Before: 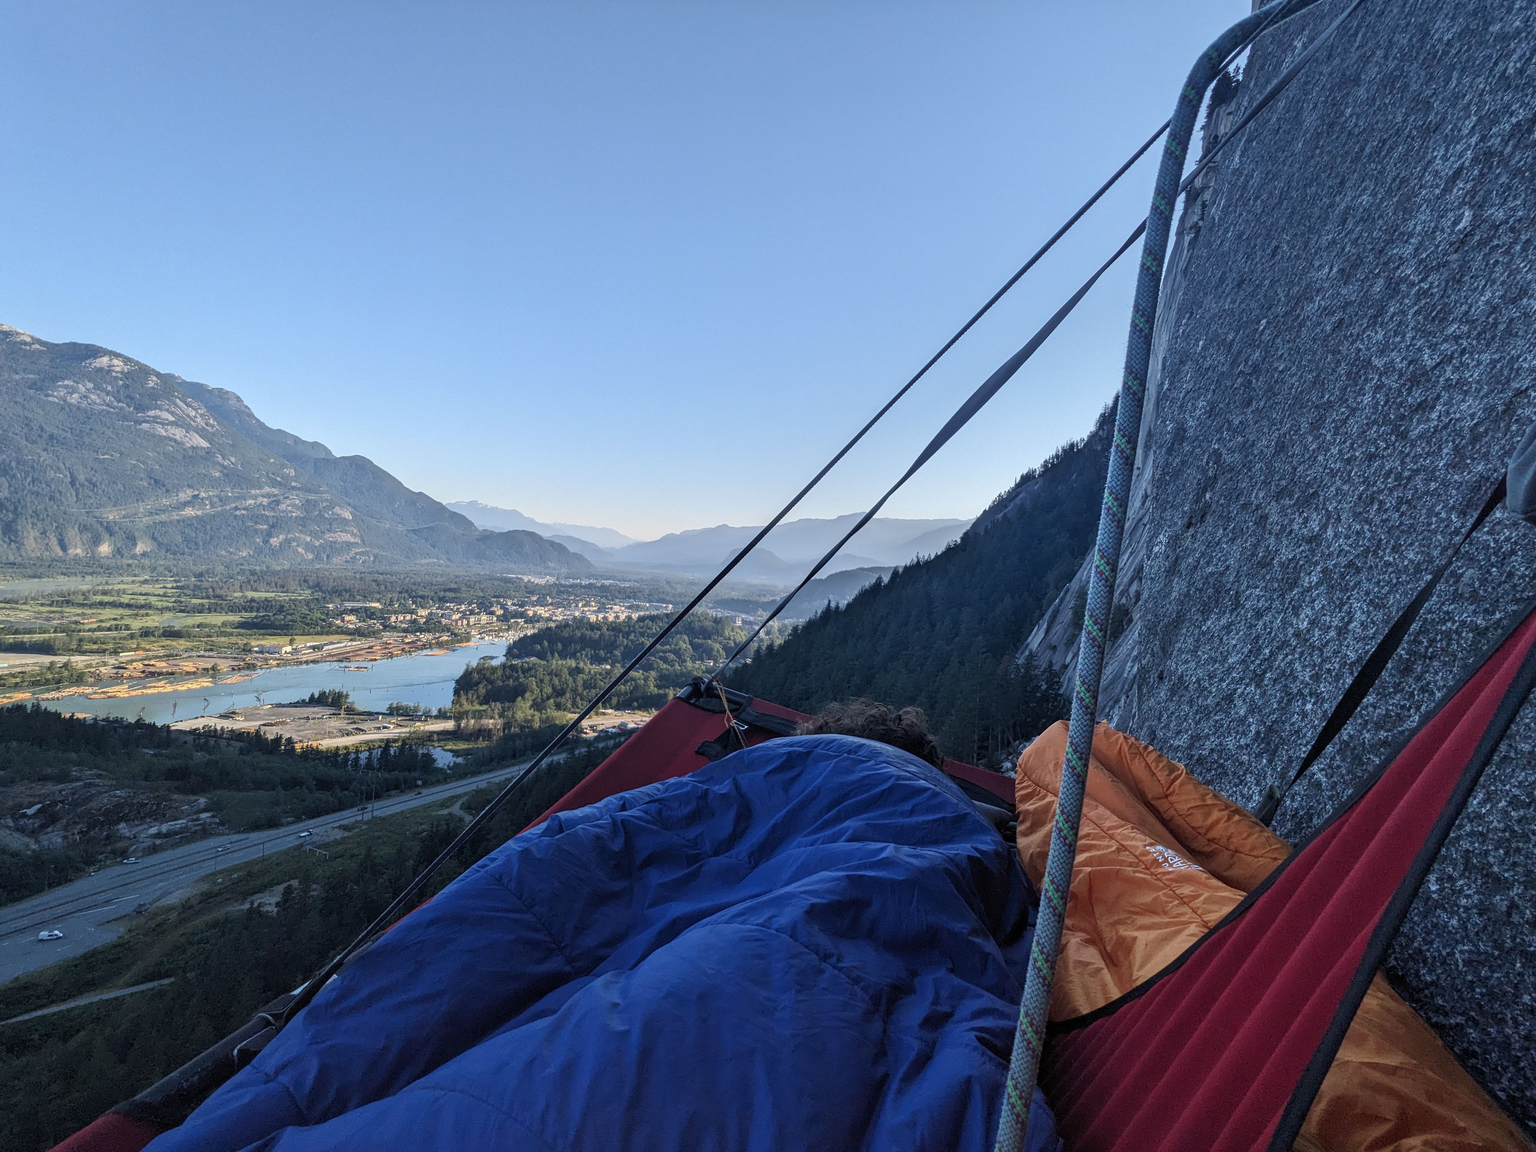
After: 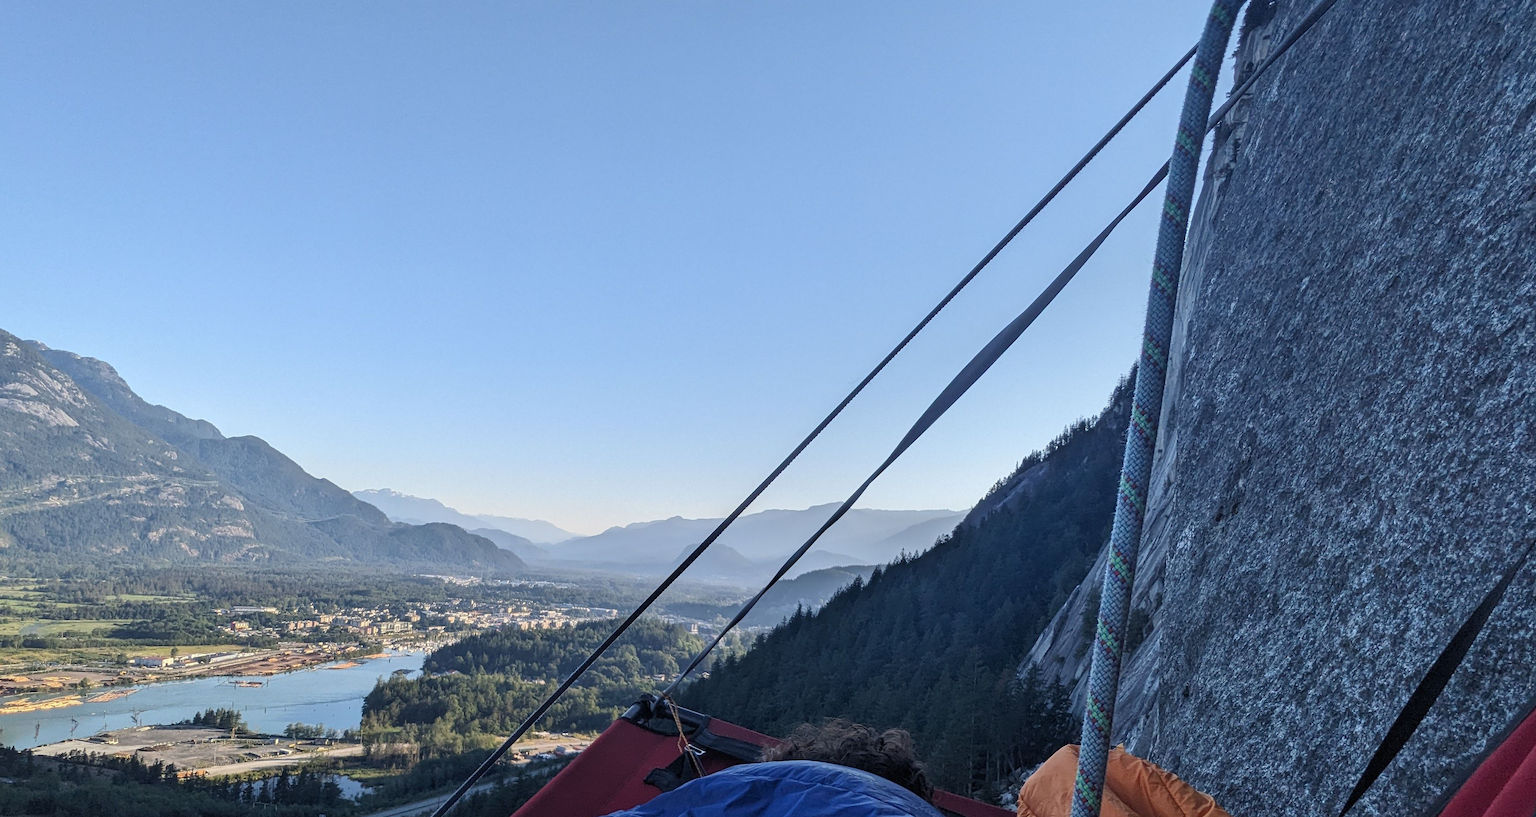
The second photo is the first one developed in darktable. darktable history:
crop and rotate: left 9.311%, top 7.131%, right 4.837%, bottom 31.896%
